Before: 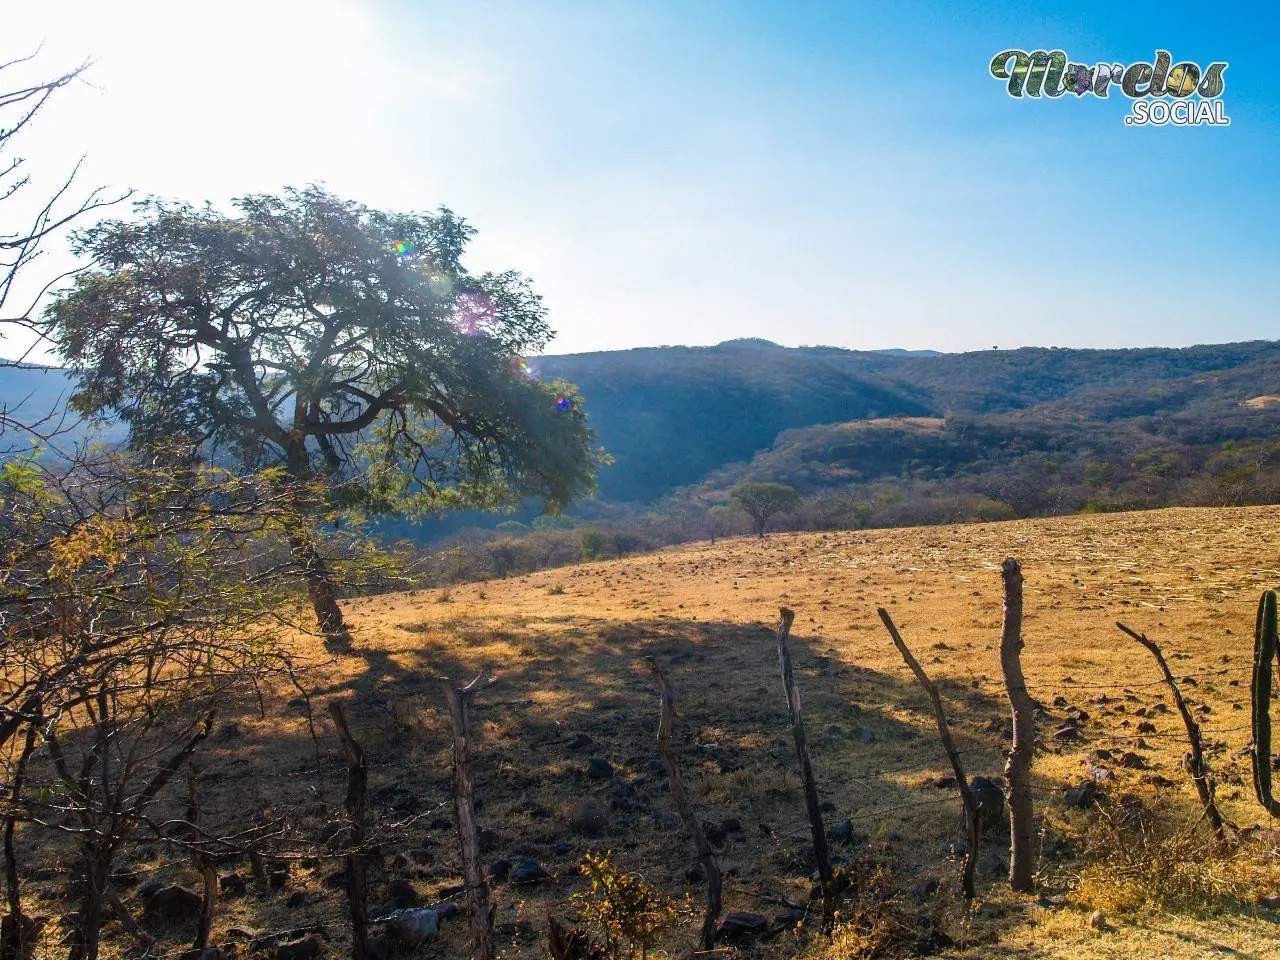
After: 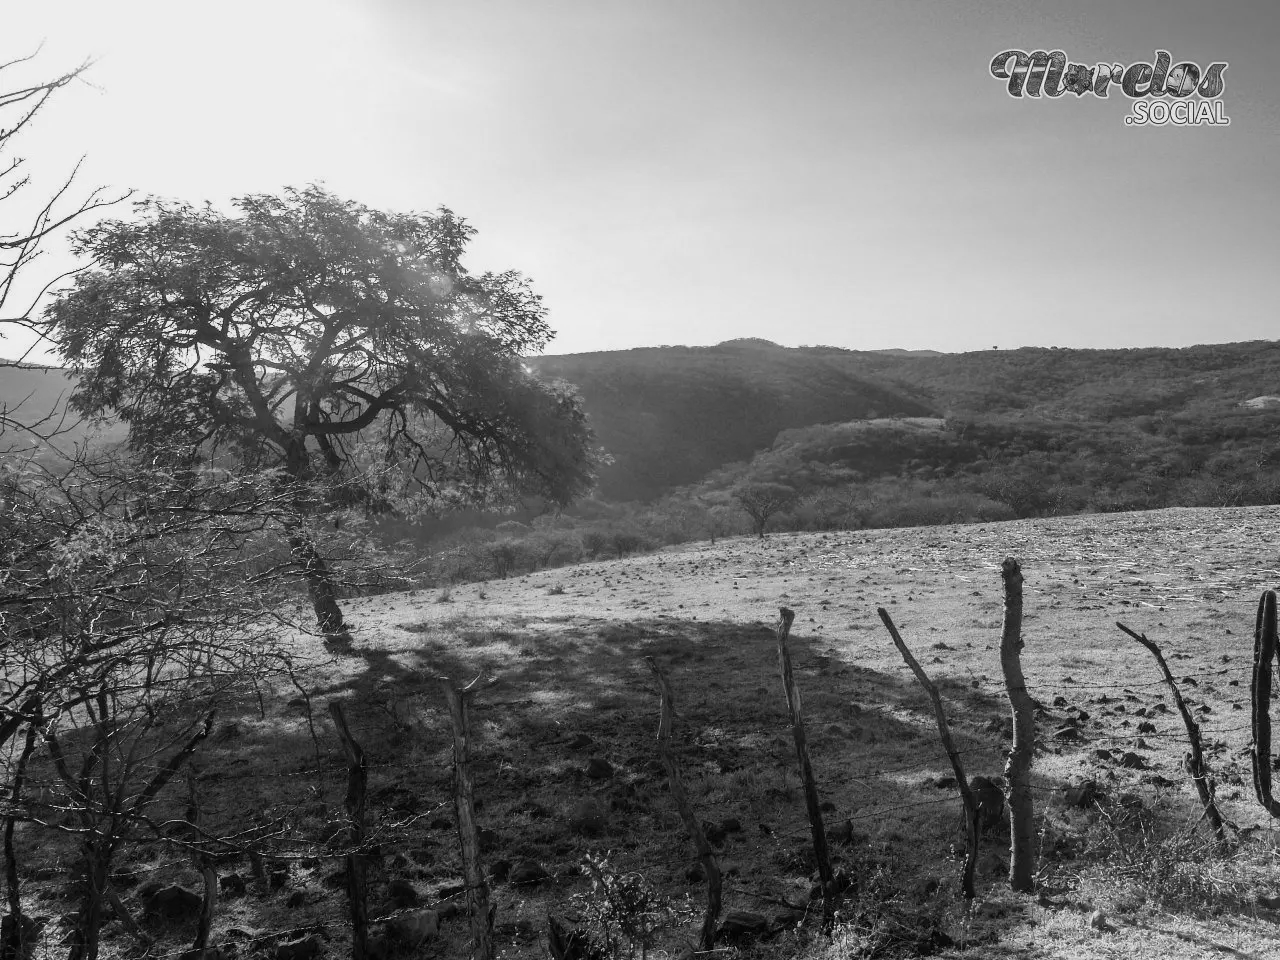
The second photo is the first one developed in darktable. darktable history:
exposure: compensate highlight preservation false
monochrome: a 30.25, b 92.03
